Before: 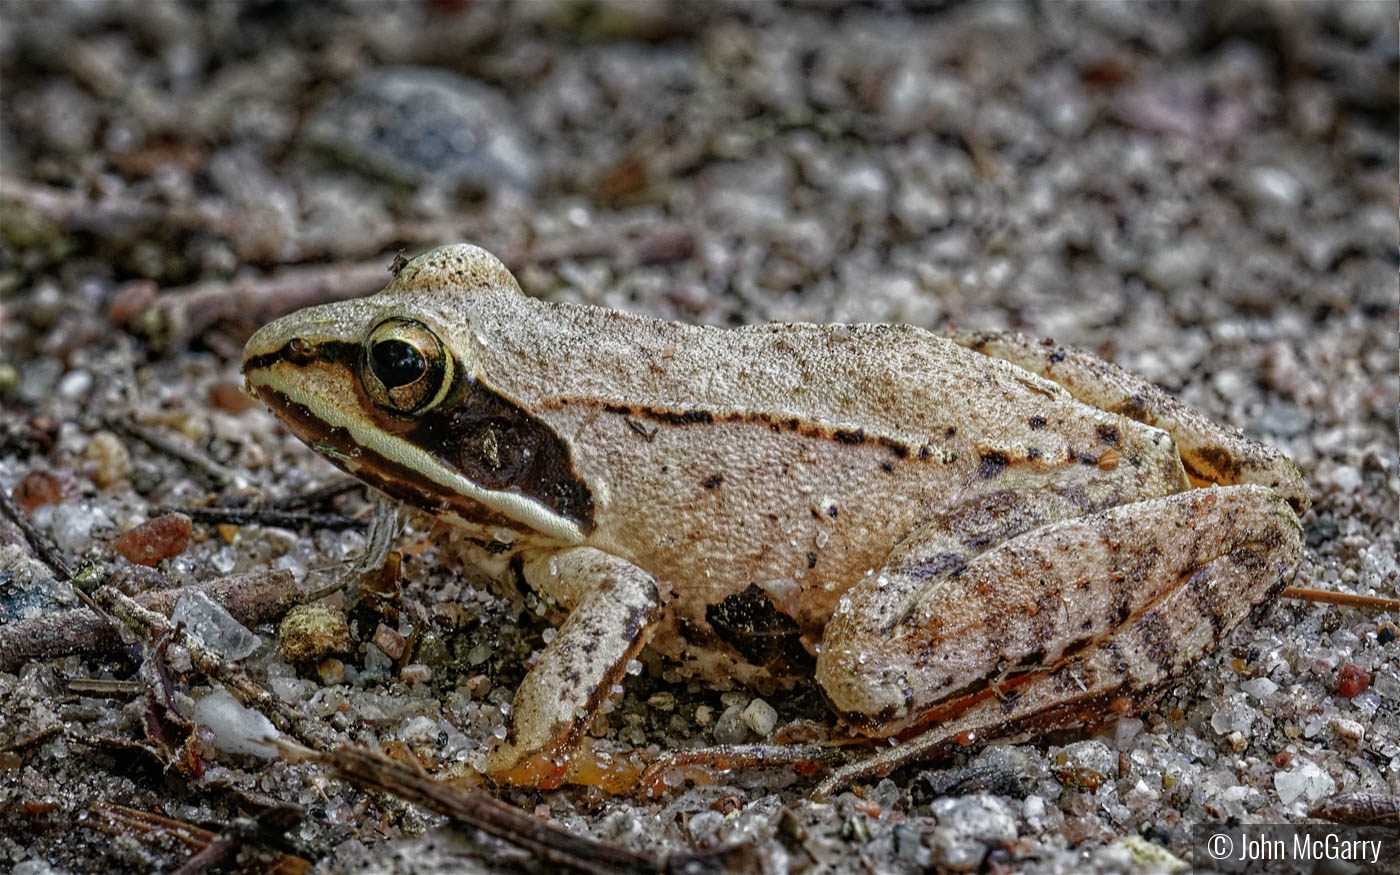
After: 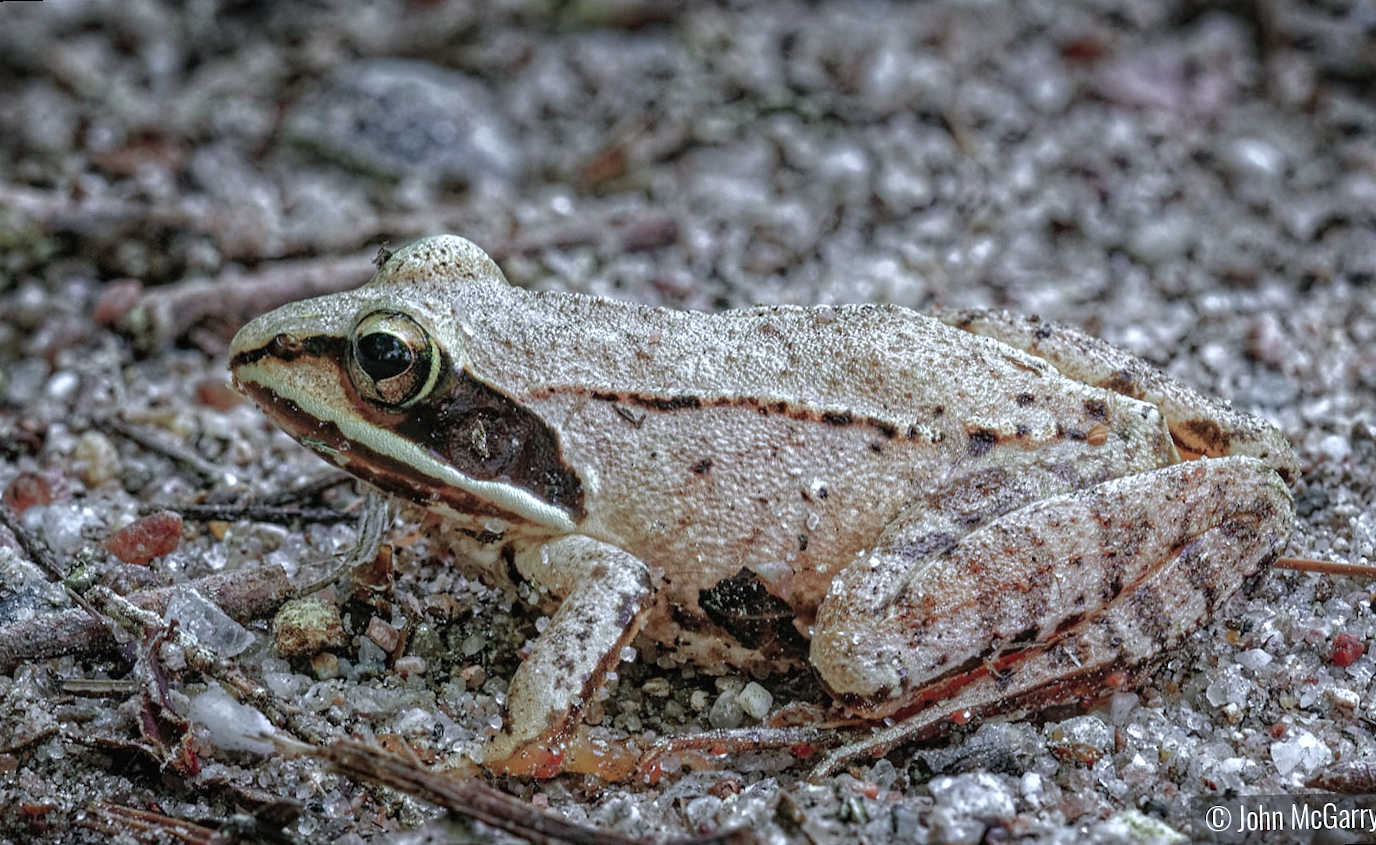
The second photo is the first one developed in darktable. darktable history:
color contrast: blue-yellow contrast 0.62
tone equalizer: -8 EV 0.25 EV, -7 EV 0.417 EV, -6 EV 0.417 EV, -5 EV 0.25 EV, -3 EV -0.25 EV, -2 EV -0.417 EV, -1 EV -0.417 EV, +0 EV -0.25 EV, edges refinement/feathering 500, mask exposure compensation -1.57 EV, preserve details guided filter
white balance: red 0.926, green 1.003, blue 1.133
exposure: black level correction 0, exposure 0.7 EV, compensate exposure bias true, compensate highlight preservation false
rotate and perspective: rotation -1.42°, crop left 0.016, crop right 0.984, crop top 0.035, crop bottom 0.965
